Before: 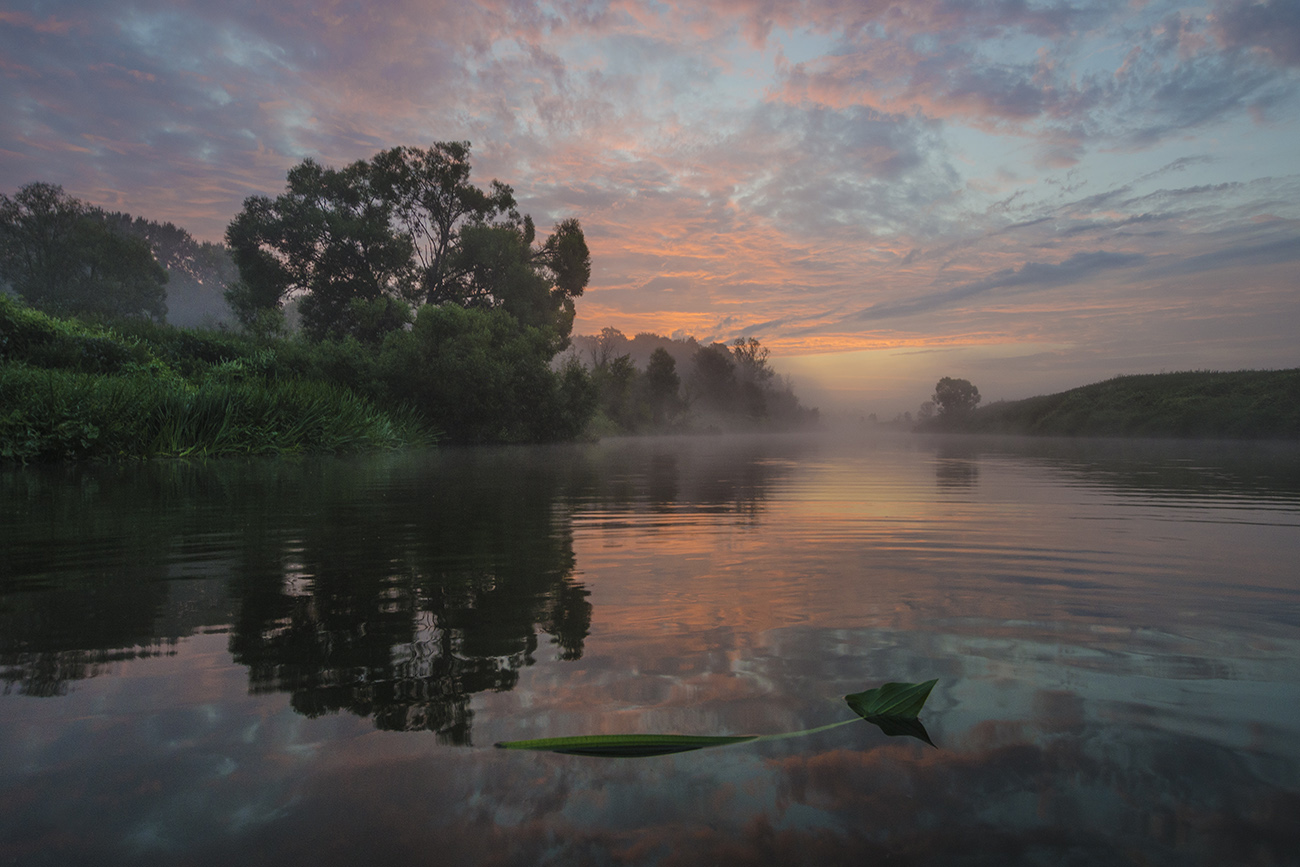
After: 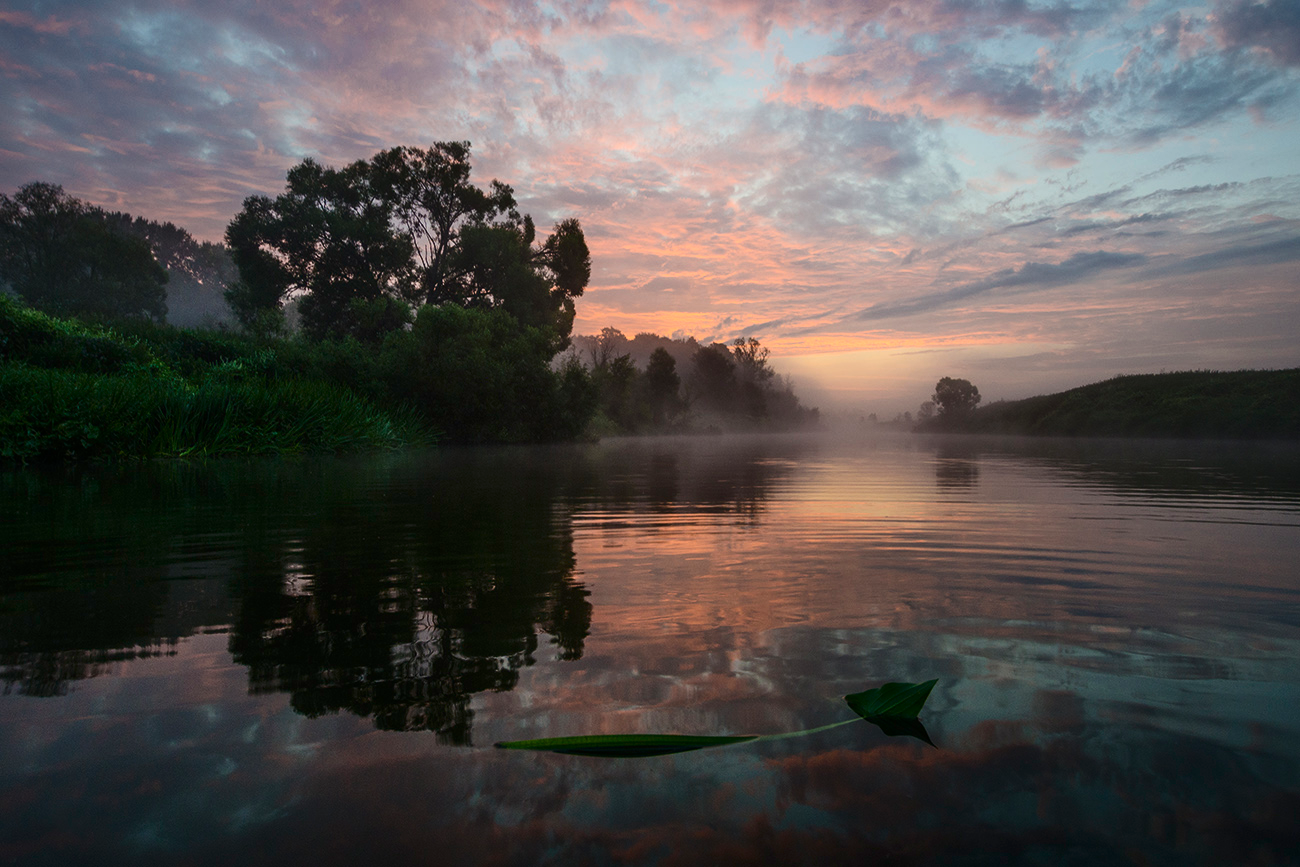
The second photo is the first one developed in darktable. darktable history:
contrast brightness saturation: contrast 0.286
